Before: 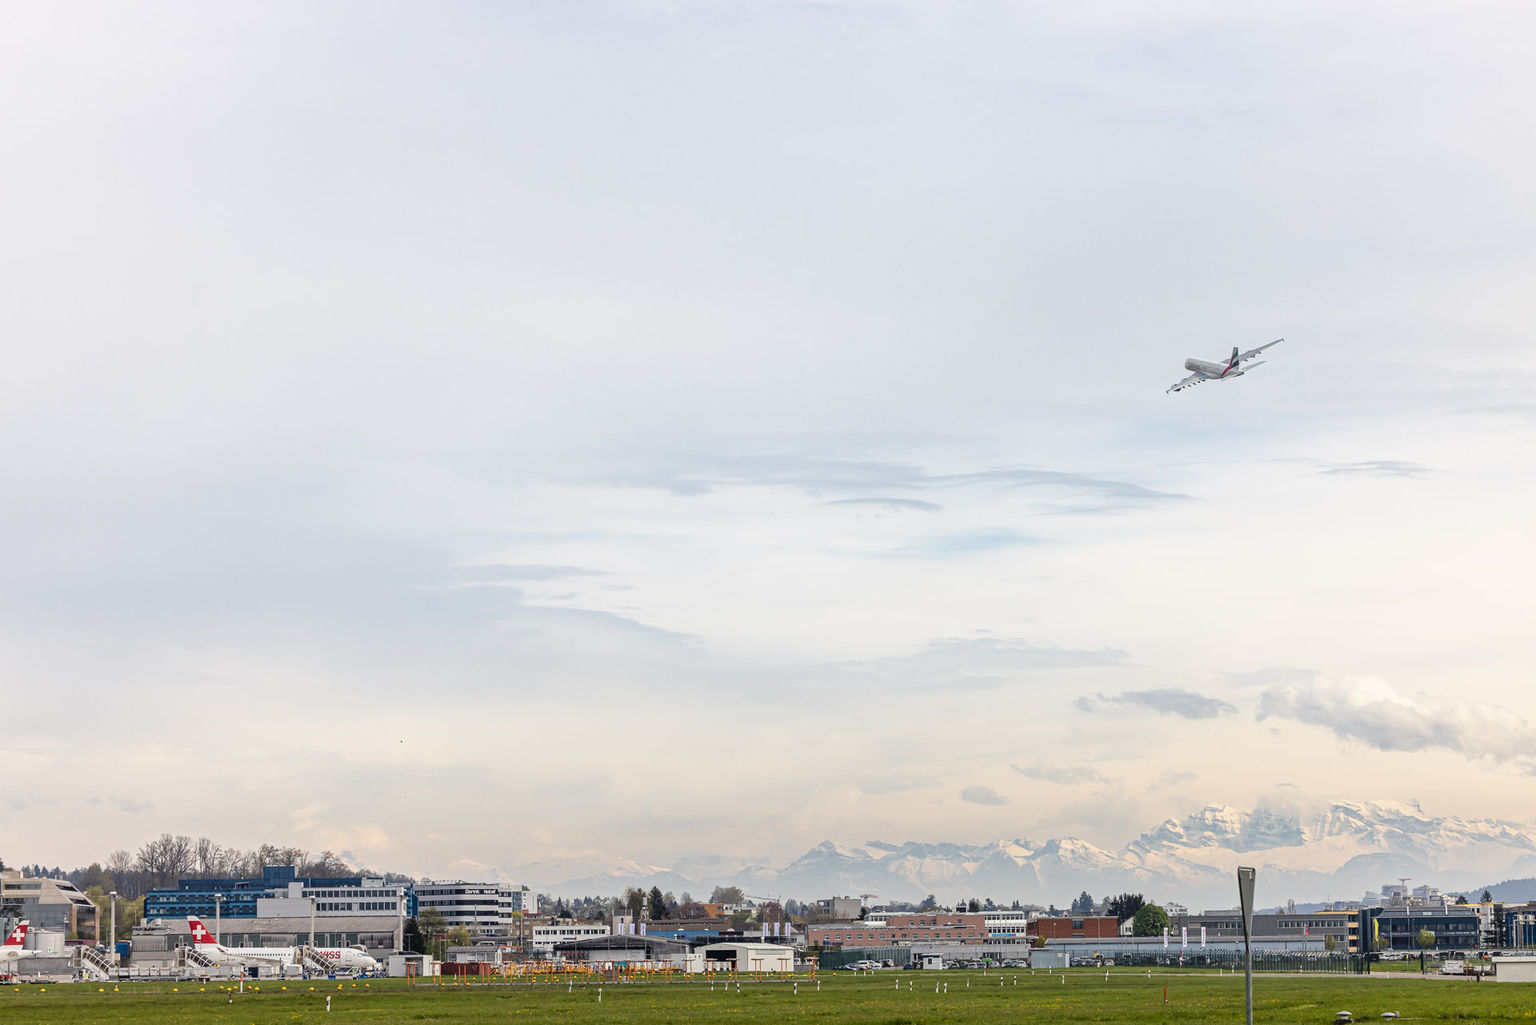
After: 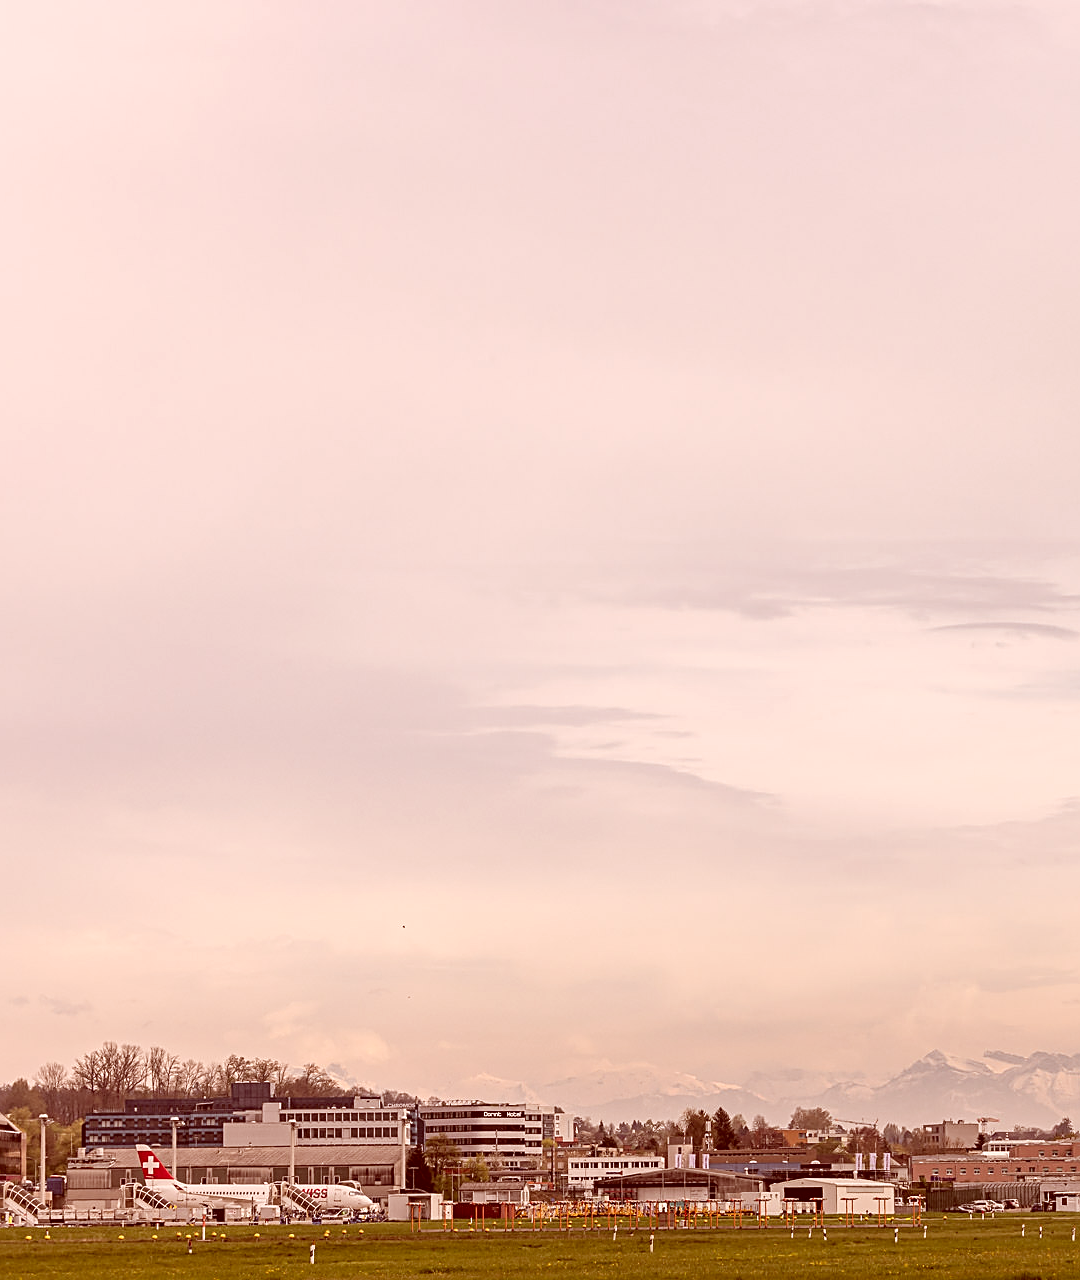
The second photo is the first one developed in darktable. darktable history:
crop: left 5.114%, right 38.589%
sharpen: on, module defaults
color correction: highlights a* 9.03, highlights b* 8.71, shadows a* 40, shadows b* 40, saturation 0.8
tone equalizer: on, module defaults
